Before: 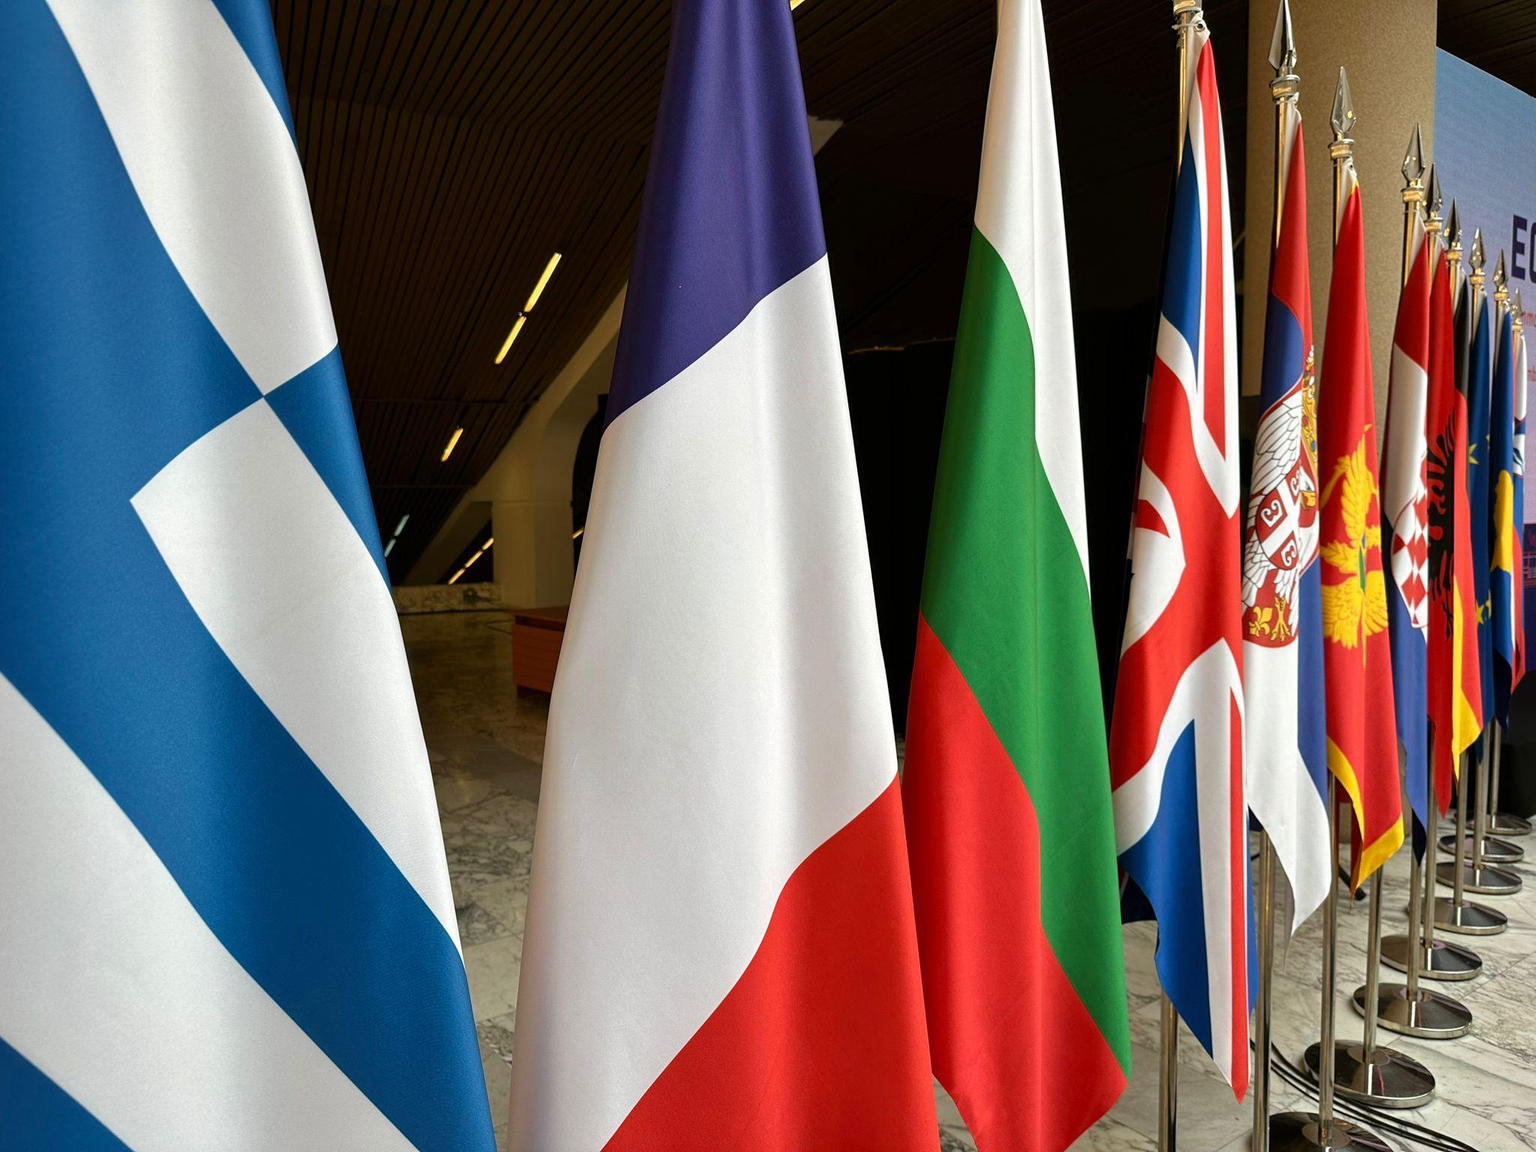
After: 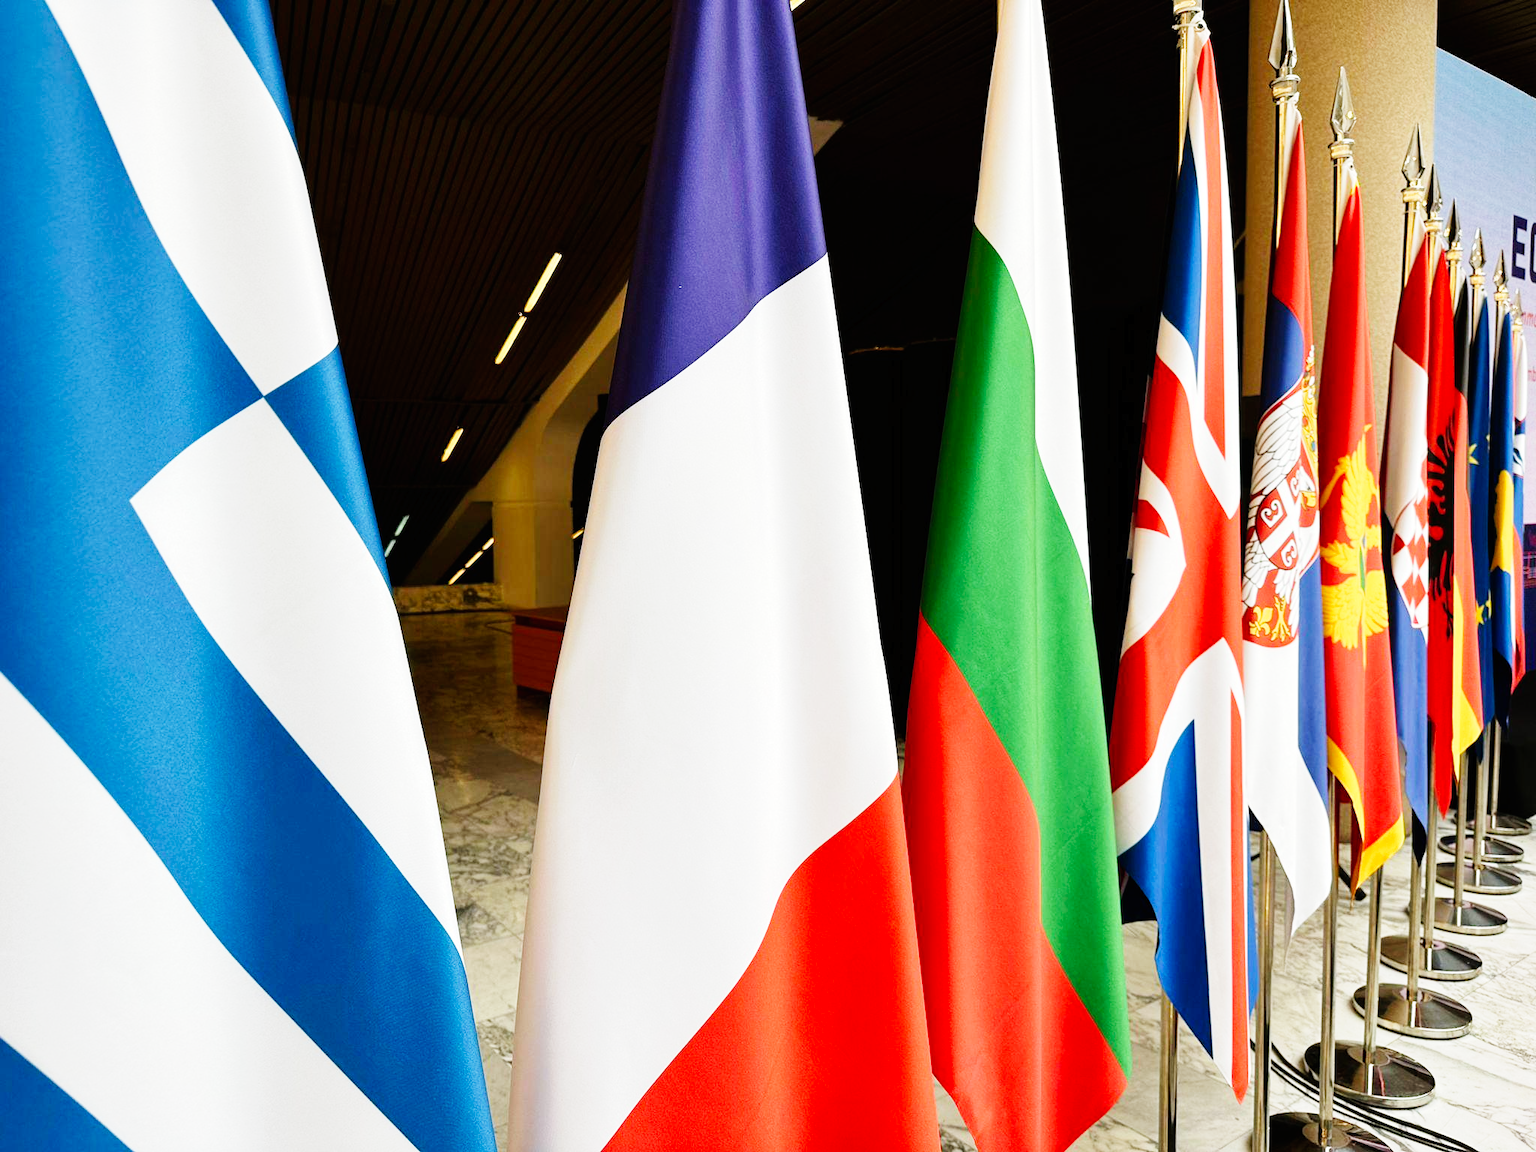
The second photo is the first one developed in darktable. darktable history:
base curve: curves: ch0 [(0, 0) (0, 0.001) (0.001, 0.001) (0.004, 0.002) (0.007, 0.004) (0.015, 0.013) (0.033, 0.045) (0.052, 0.096) (0.075, 0.17) (0.099, 0.241) (0.163, 0.42) (0.219, 0.55) (0.259, 0.616) (0.327, 0.722) (0.365, 0.765) (0.522, 0.873) (0.547, 0.881) (0.689, 0.919) (0.826, 0.952) (1, 1)], preserve colors none
contrast brightness saturation: contrast 0.01, saturation -0.05
